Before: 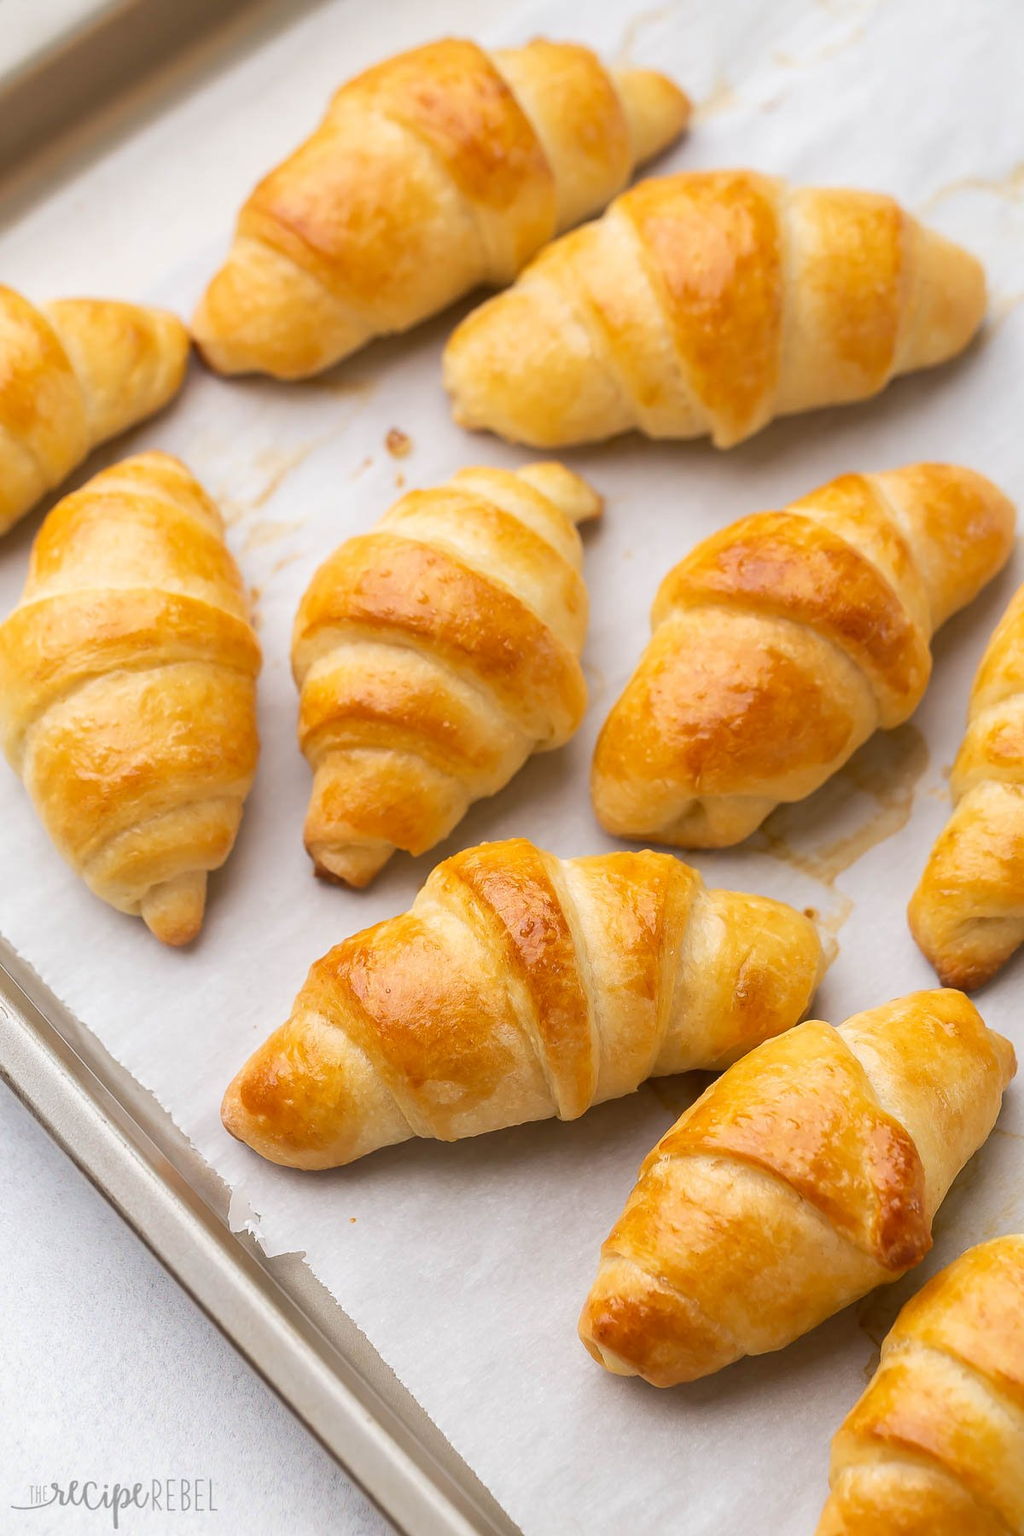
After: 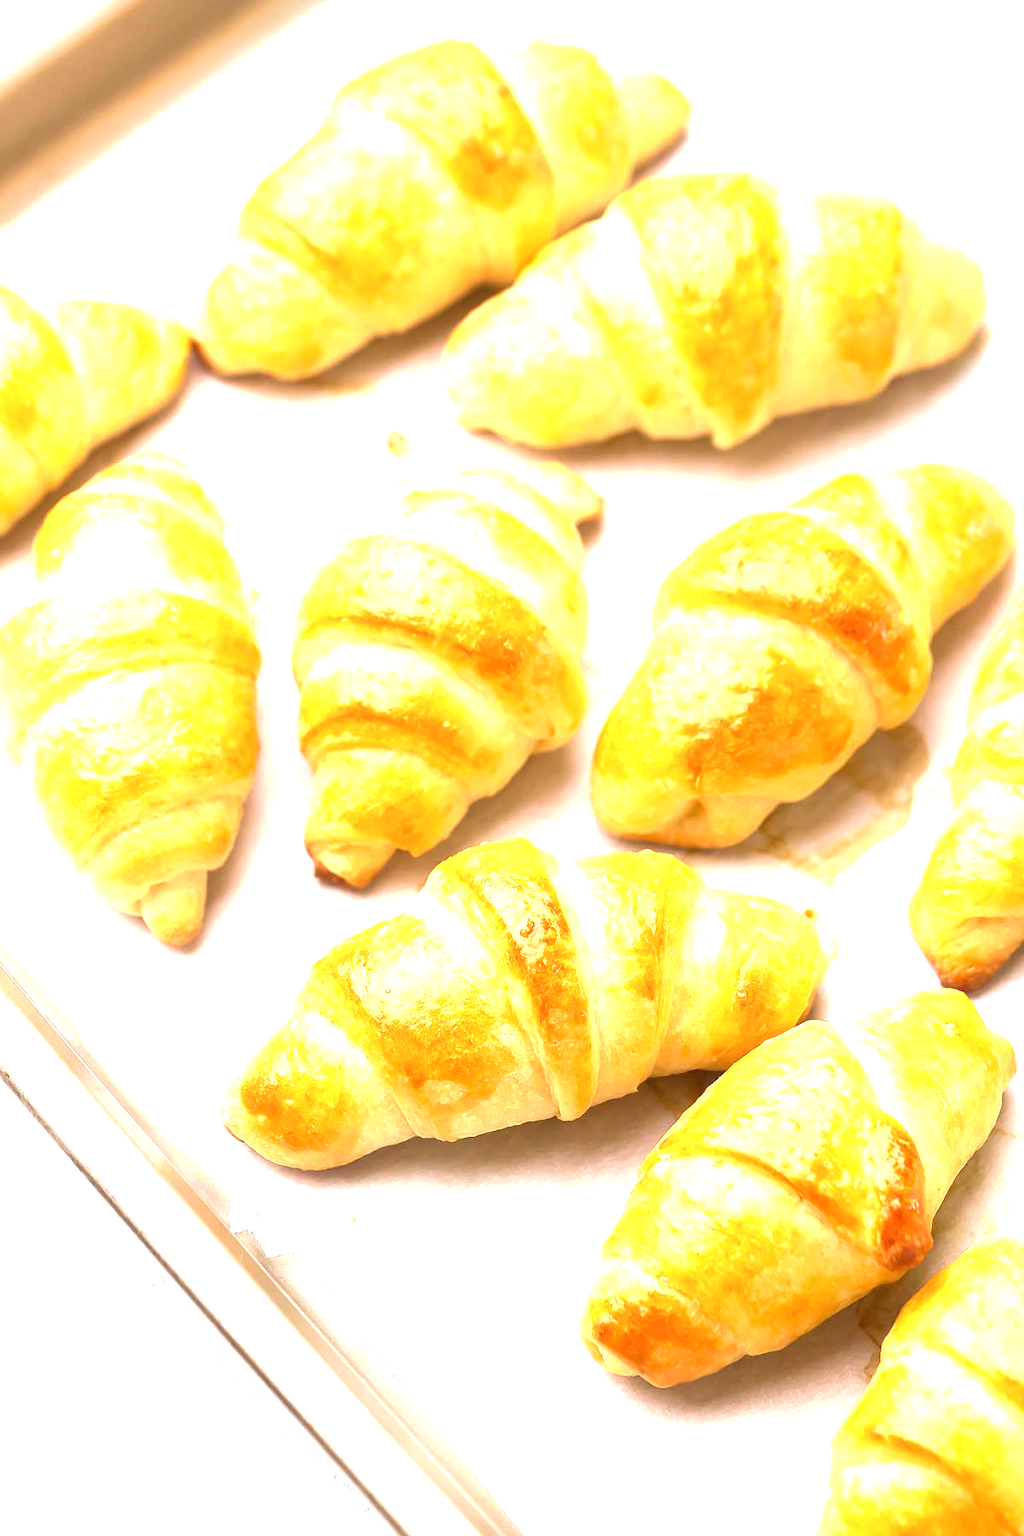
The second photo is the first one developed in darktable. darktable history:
exposure: black level correction 0, exposure 1.741 EV, compensate exposure bias true, compensate highlight preservation false
velvia: strength 30%
